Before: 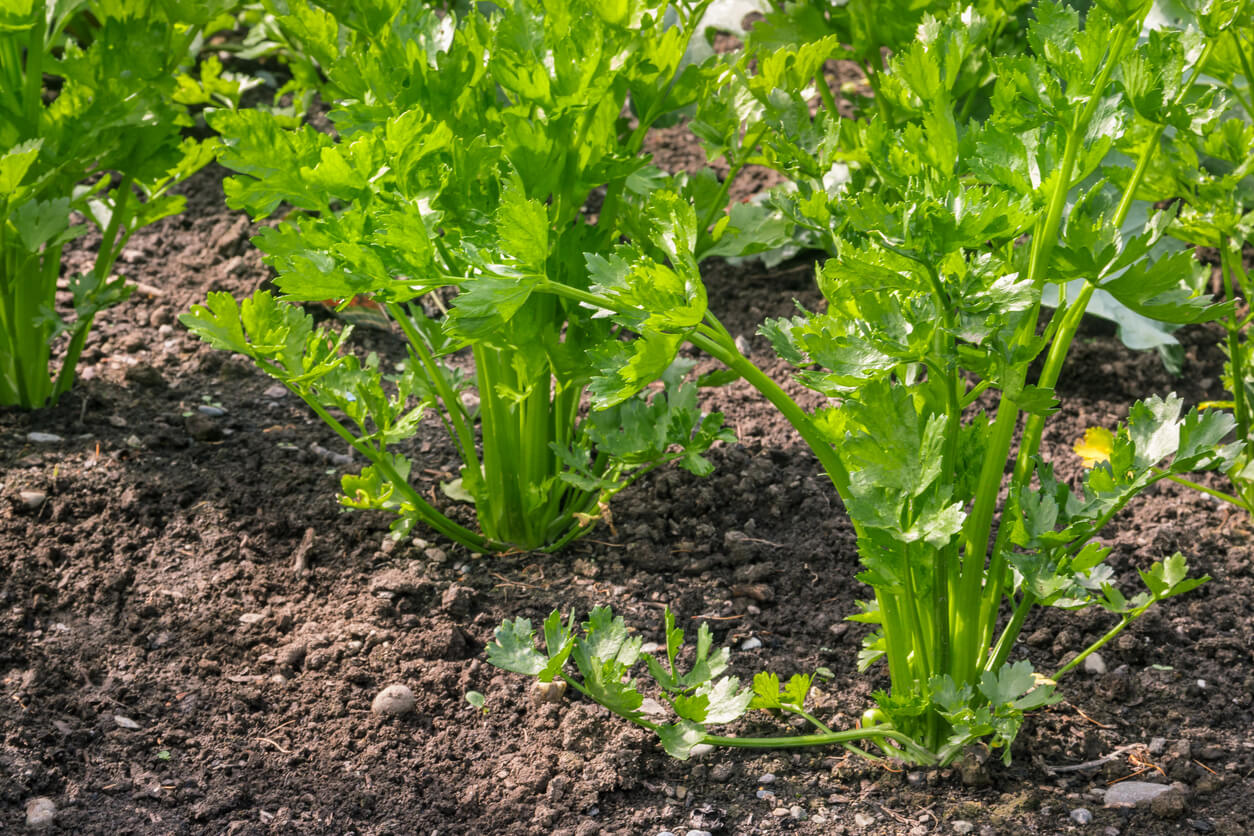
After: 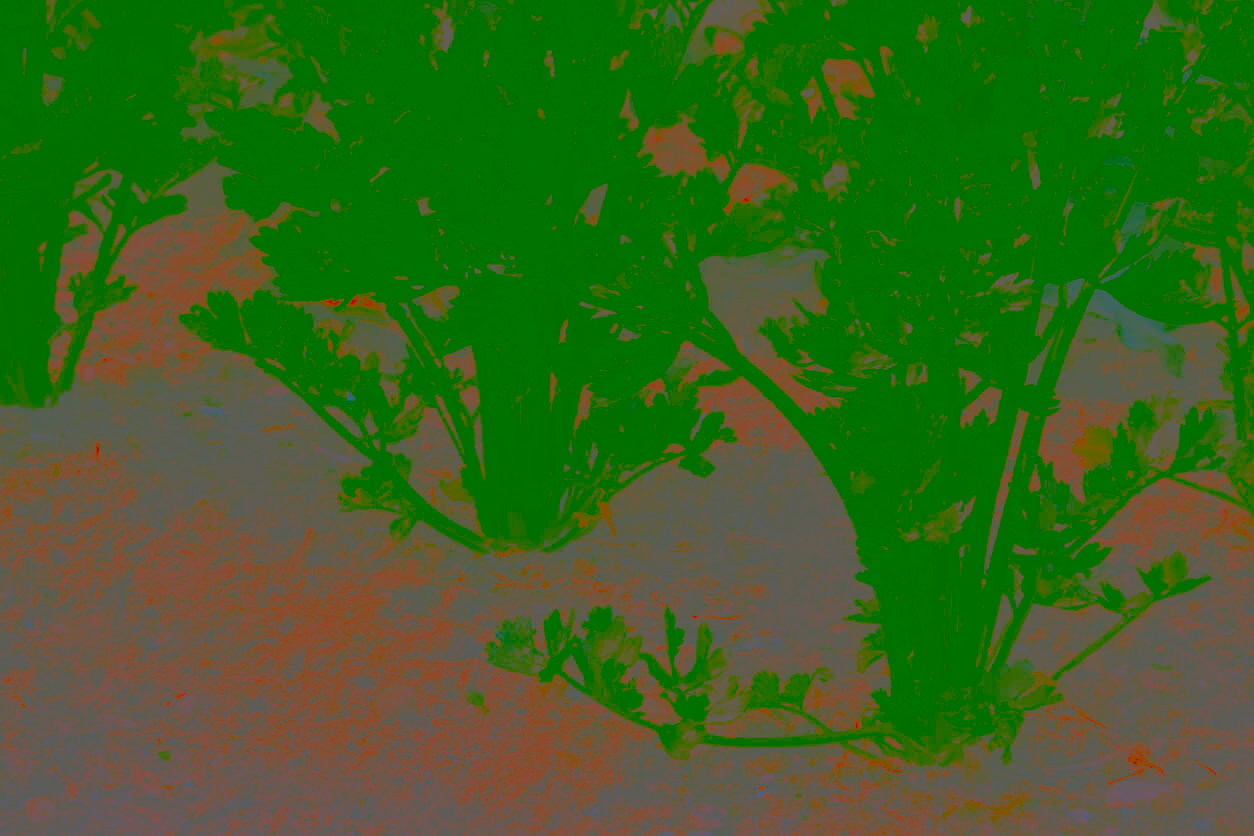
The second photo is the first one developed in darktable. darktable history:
contrast brightness saturation: contrast -0.99, brightness -0.17, saturation 0.75
exposure: exposure 0.64 EV, compensate highlight preservation false
